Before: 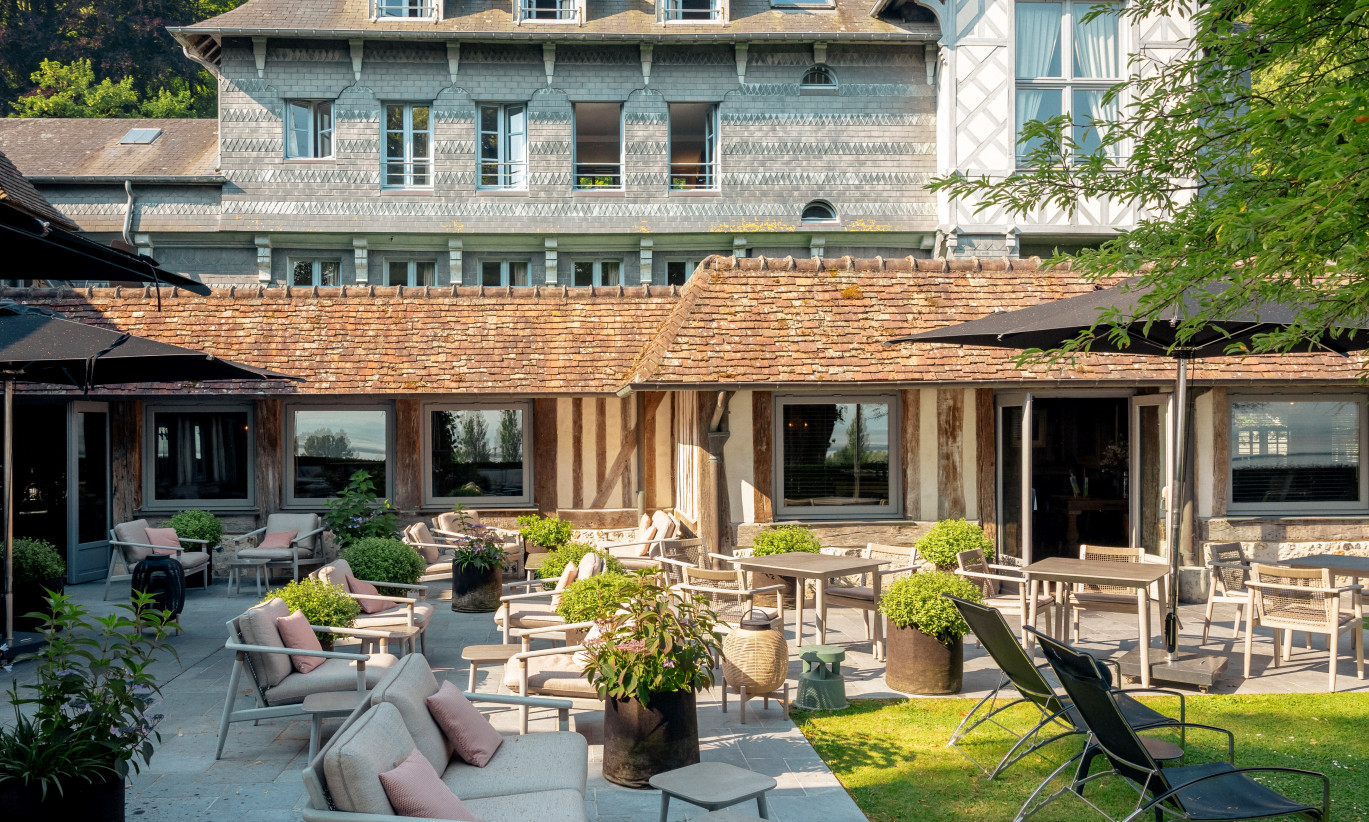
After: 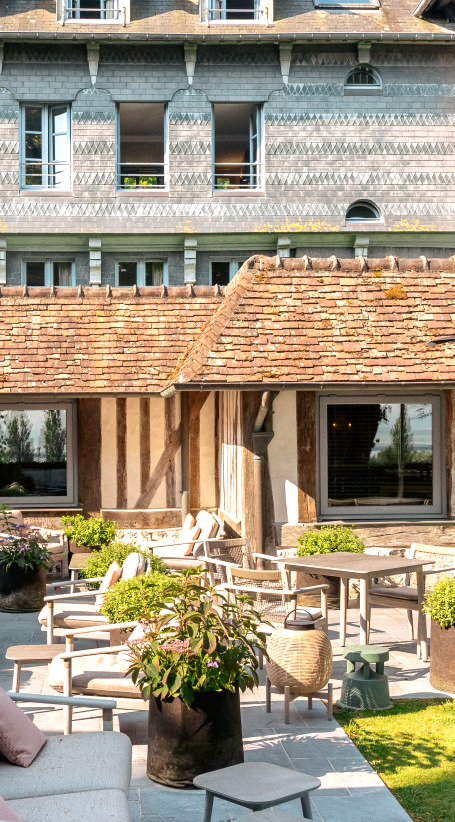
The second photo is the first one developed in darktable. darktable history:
tone equalizer: -8 EV -0.417 EV, -7 EV -0.389 EV, -6 EV -0.333 EV, -5 EV -0.222 EV, -3 EV 0.222 EV, -2 EV 0.333 EV, -1 EV 0.389 EV, +0 EV 0.417 EV, edges refinement/feathering 500, mask exposure compensation -1.57 EV, preserve details no
crop: left 33.36%, right 33.36%
color correction: highlights a* 3.12, highlights b* -1.55, shadows a* -0.101, shadows b* 2.52, saturation 0.98
